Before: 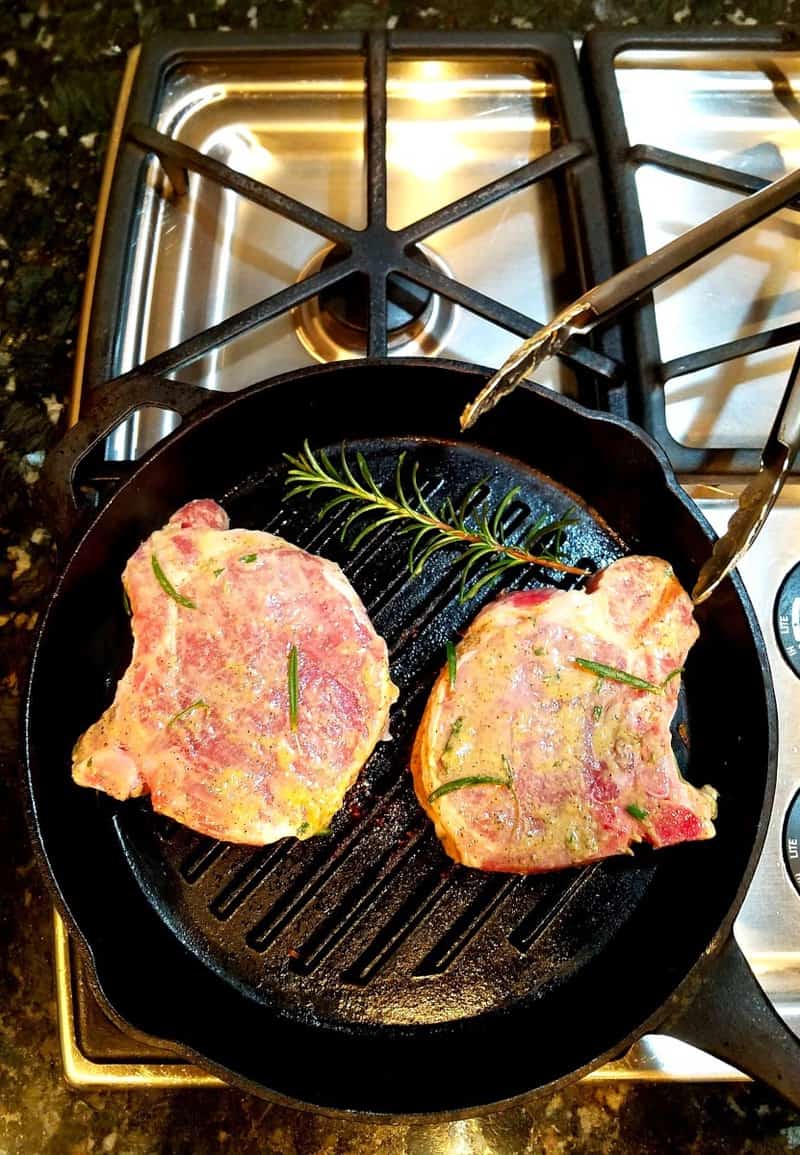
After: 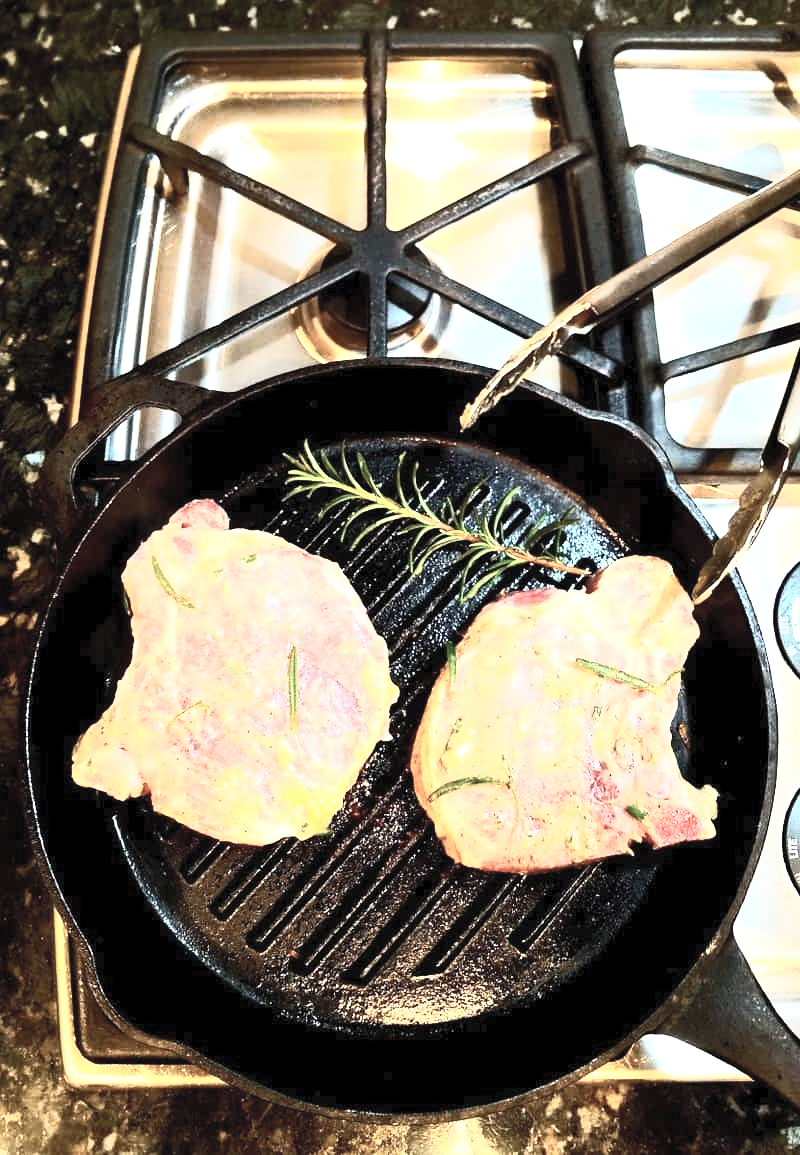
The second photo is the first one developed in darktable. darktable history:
exposure: exposure 0.367 EV, compensate highlight preservation false
contrast brightness saturation: contrast 0.57, brightness 0.57, saturation -0.34
